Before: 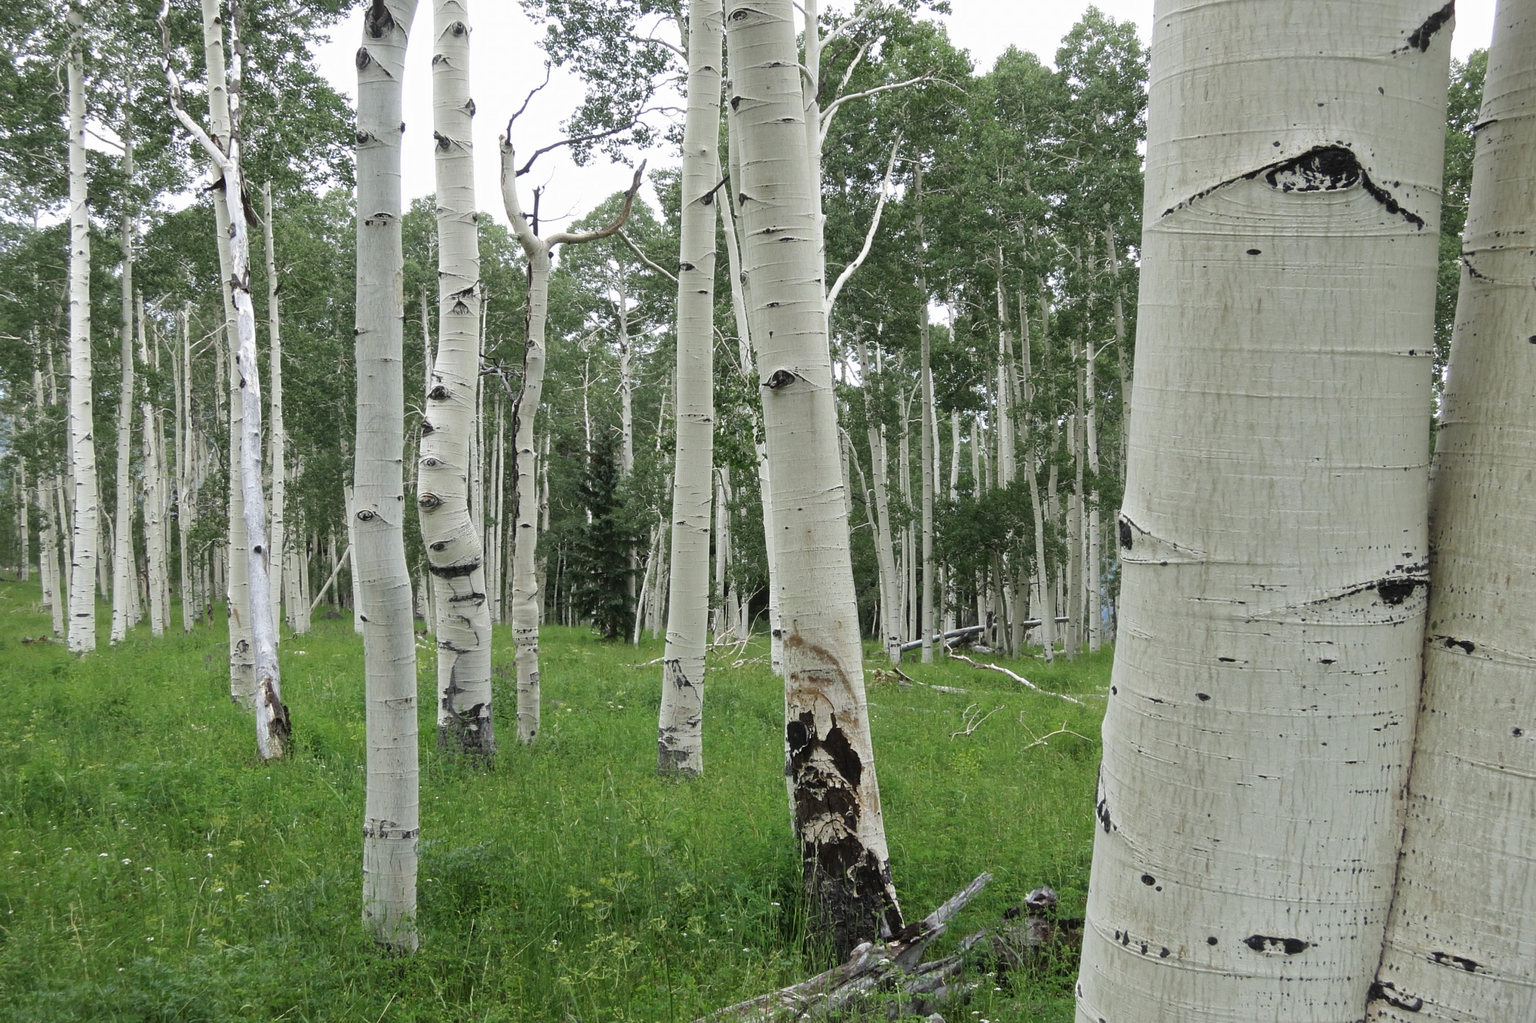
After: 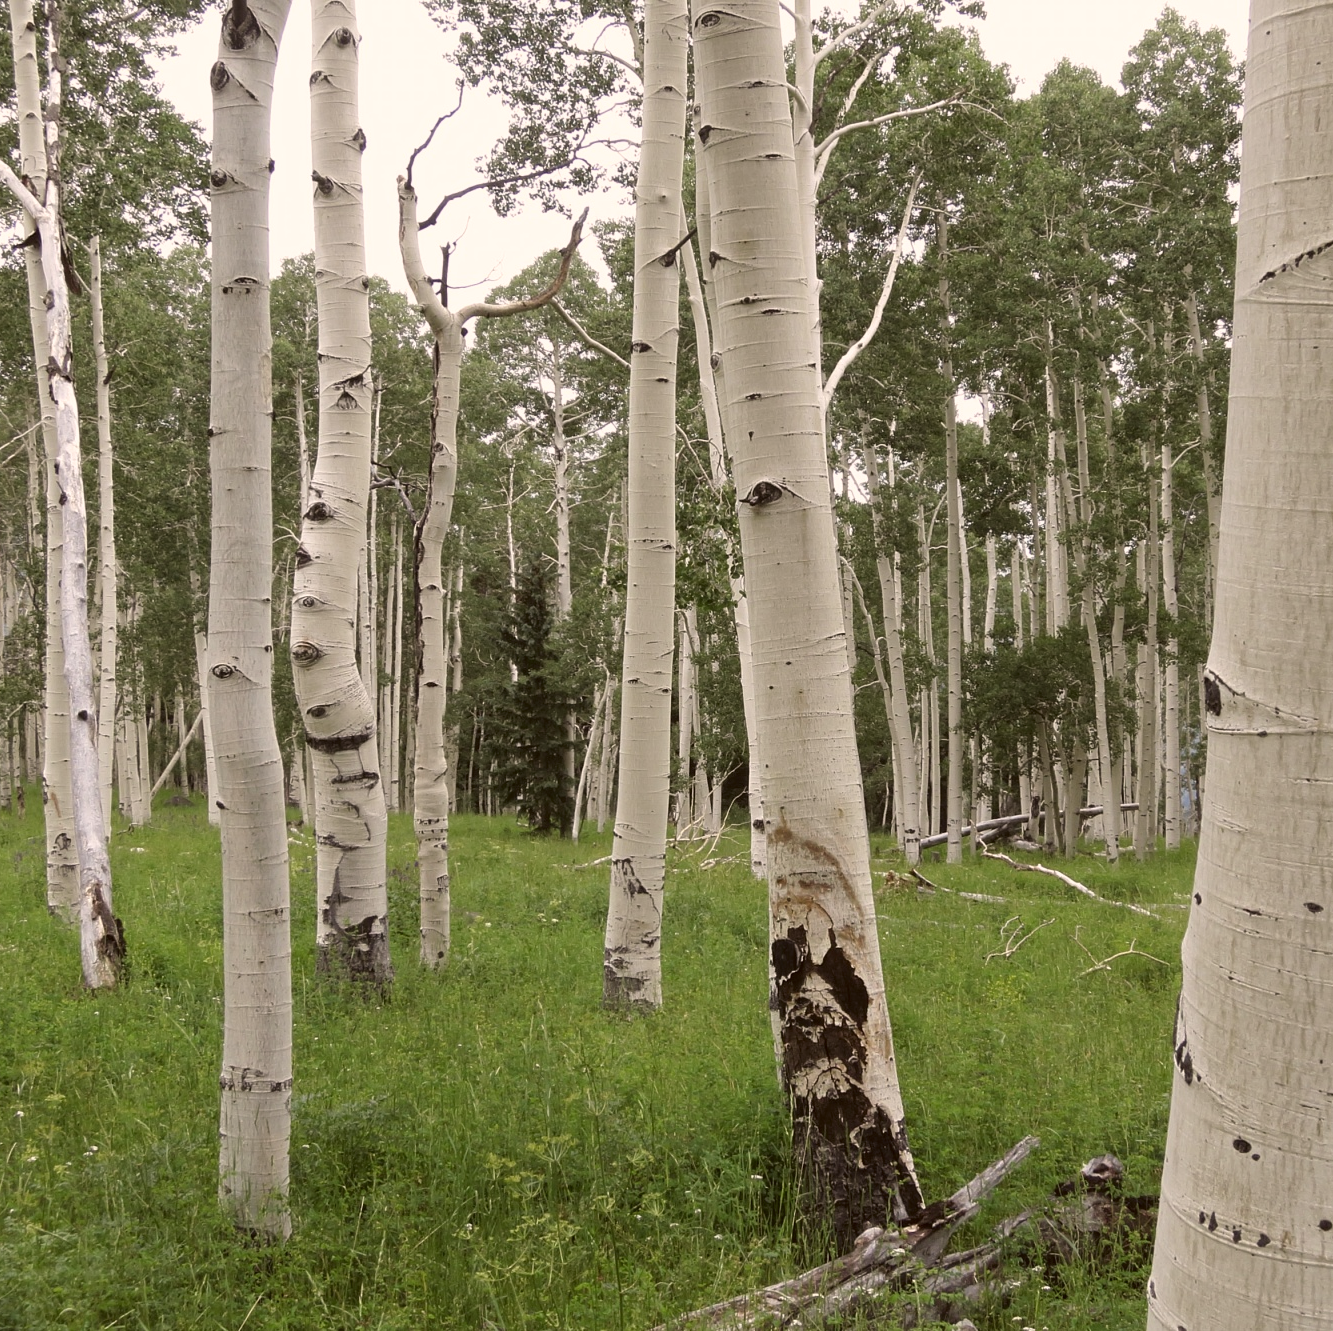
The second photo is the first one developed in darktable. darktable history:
color correction: highlights a* 6.27, highlights b* 8.19, shadows a* 5.94, shadows b* 7.23, saturation 0.9
crop and rotate: left 12.673%, right 20.66%
